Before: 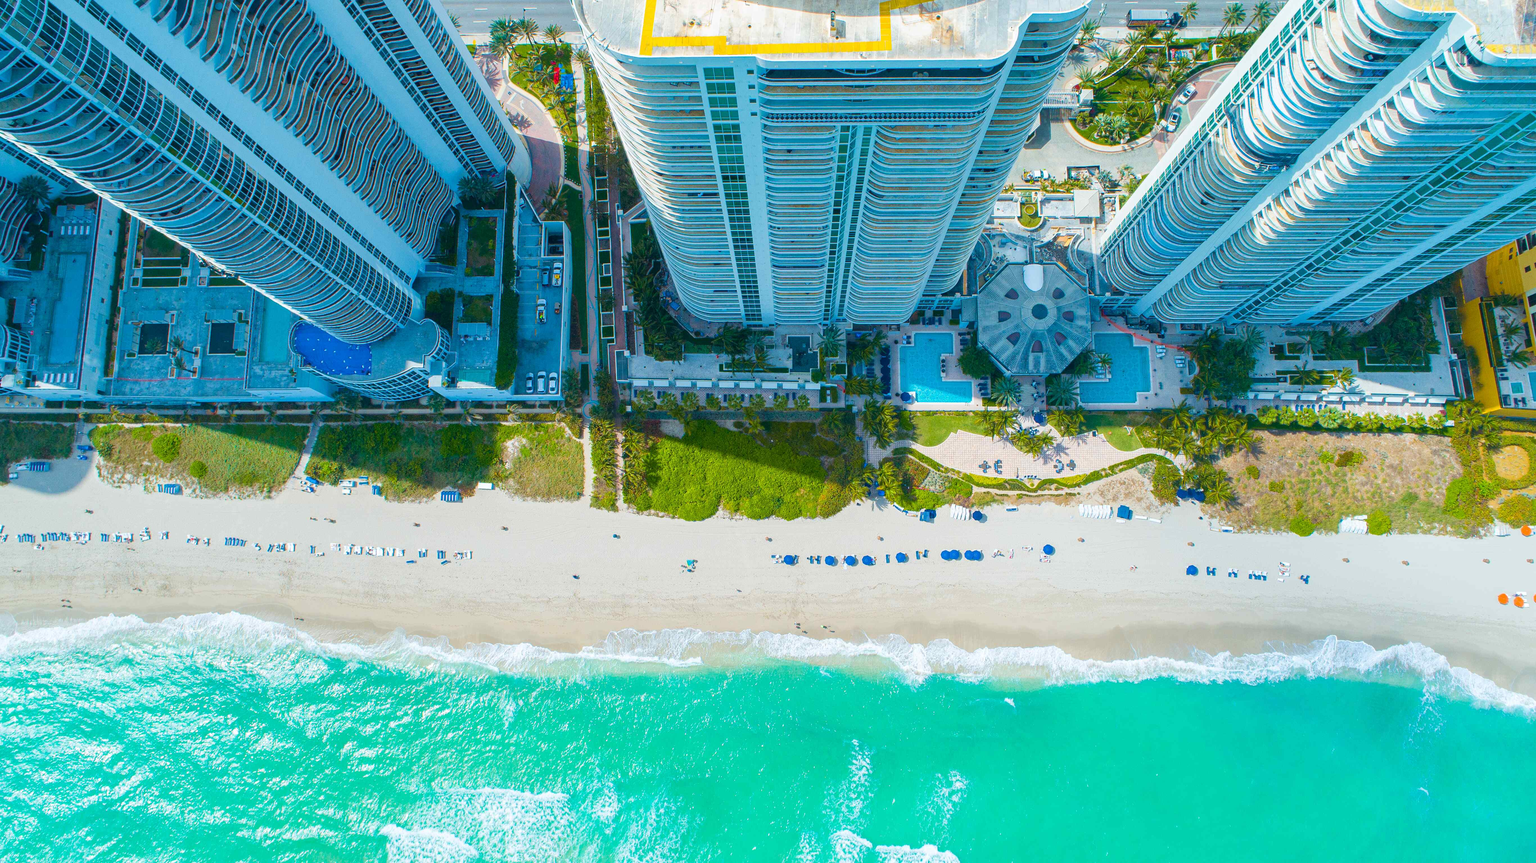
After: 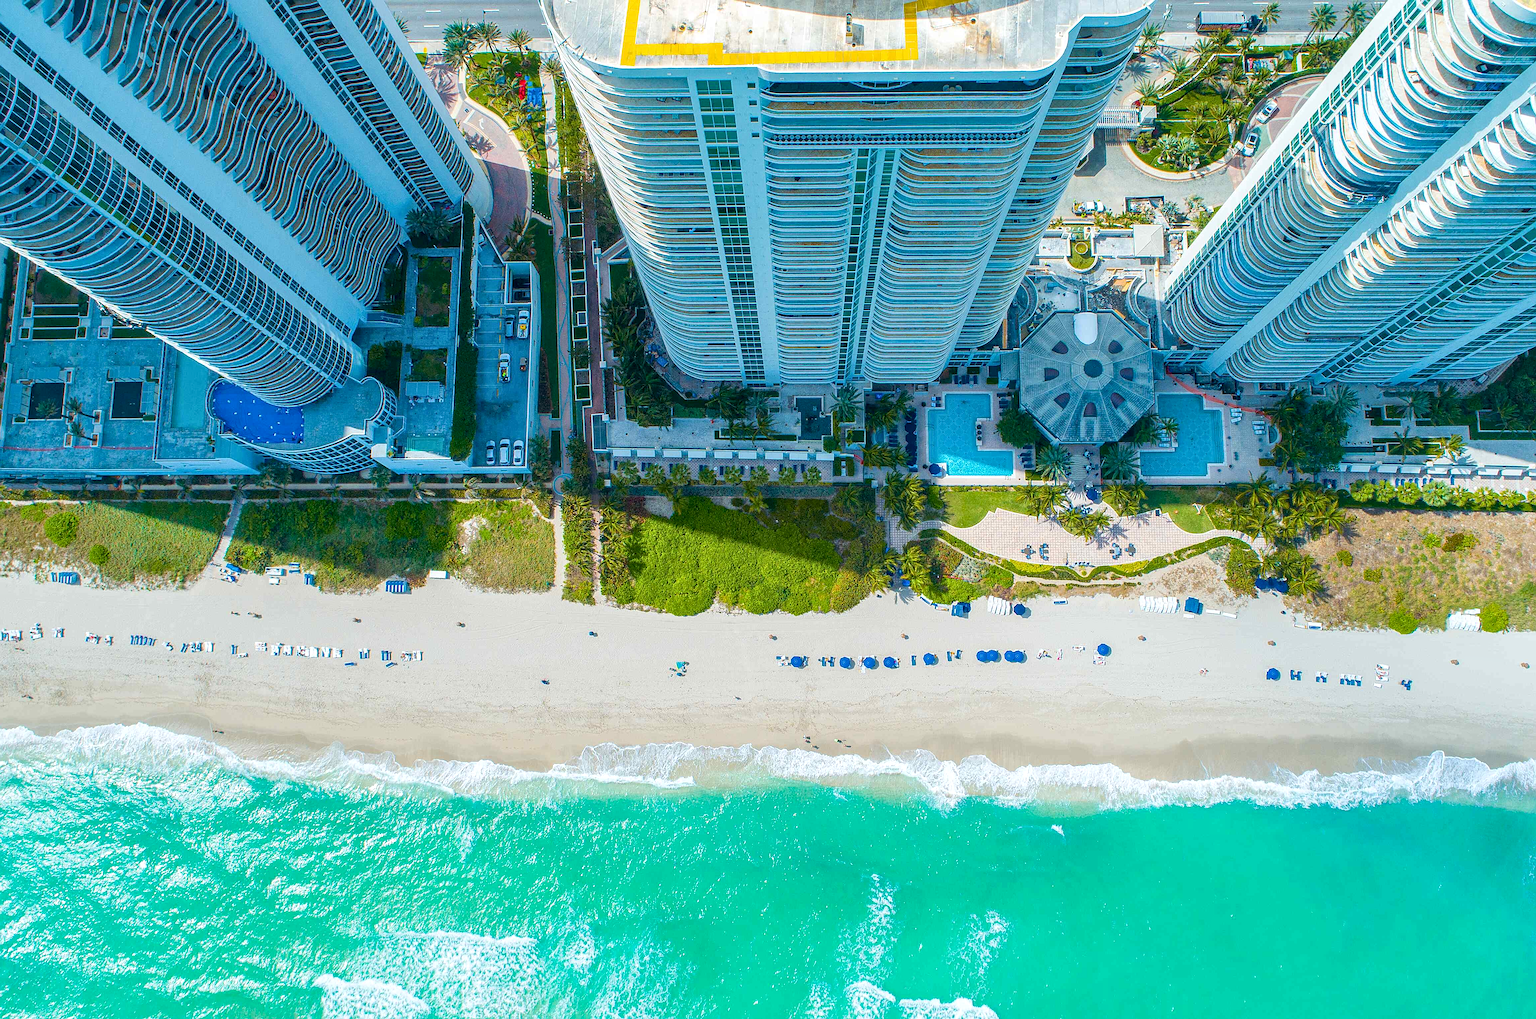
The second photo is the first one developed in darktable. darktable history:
sharpen: amount 0.602
local contrast: on, module defaults
crop: left 7.48%, right 7.869%
exposure: black level correction 0.002, compensate exposure bias true, compensate highlight preservation false
